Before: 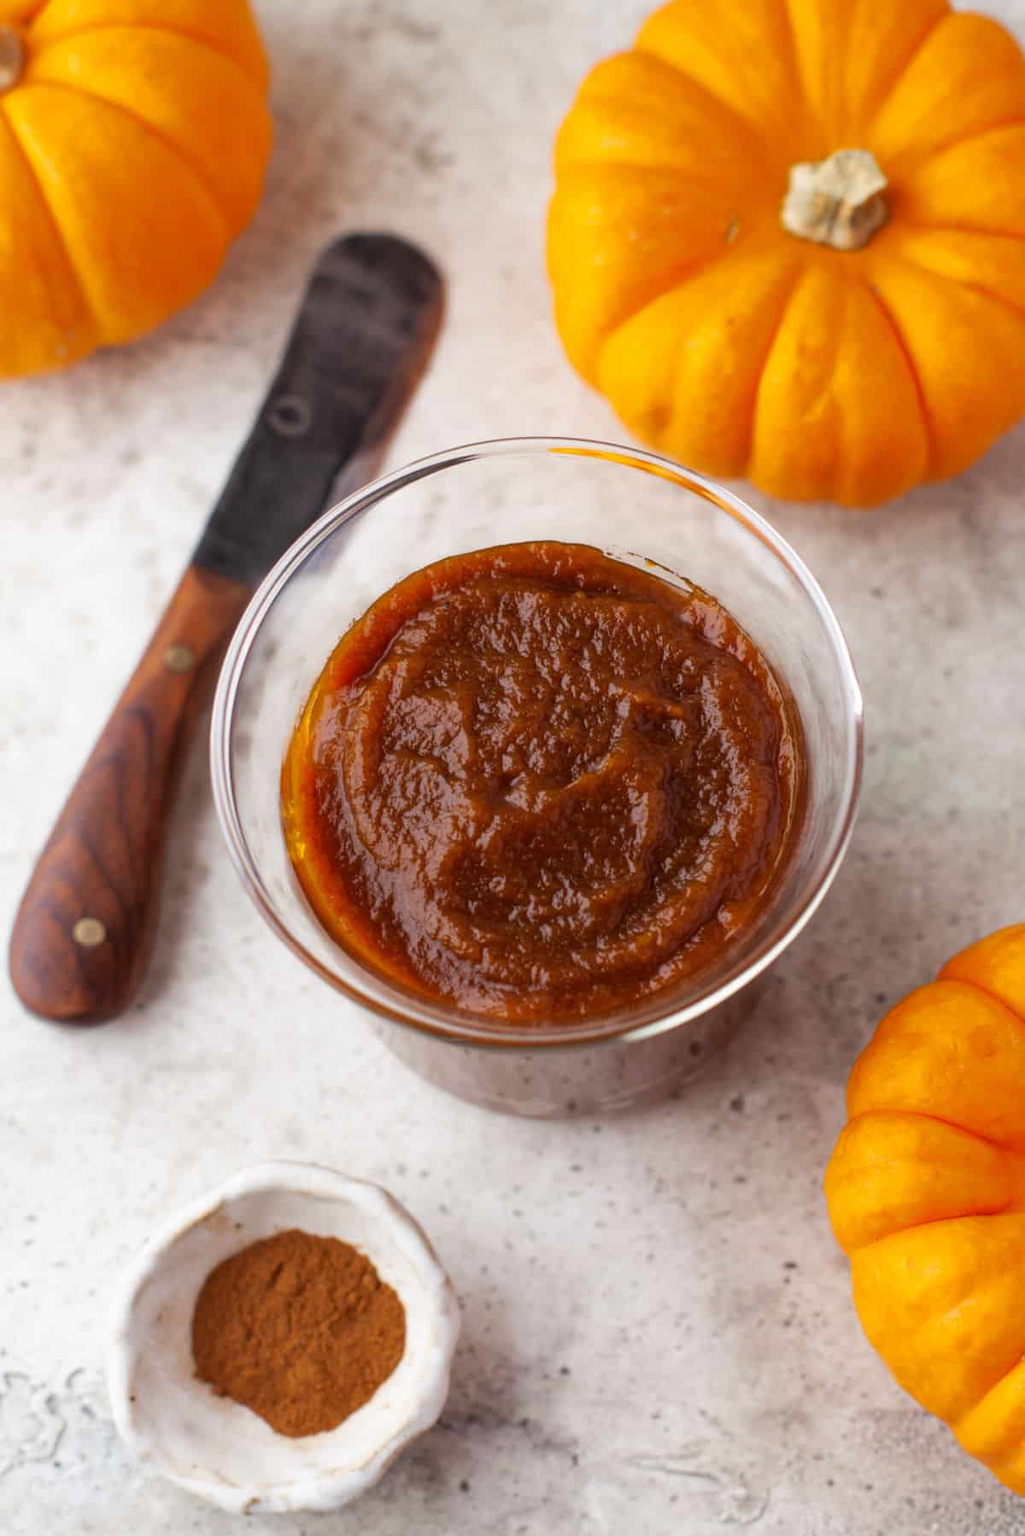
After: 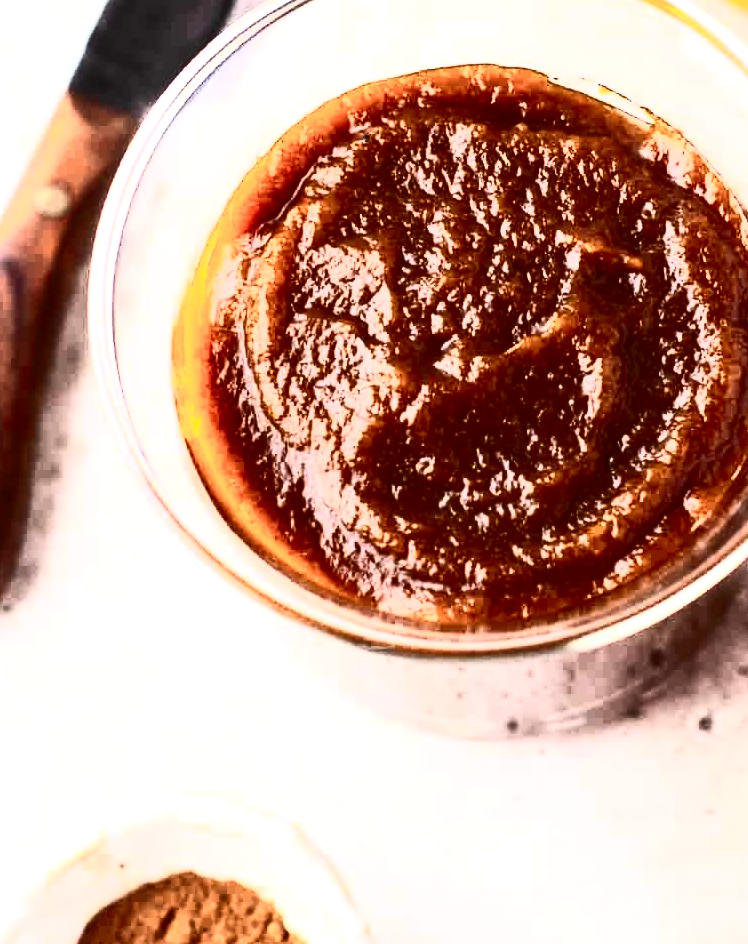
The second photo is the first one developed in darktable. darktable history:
exposure: black level correction 0, exposure 0.891 EV, compensate highlight preservation false
contrast brightness saturation: contrast 0.932, brightness 0.198
crop: left 13.13%, top 31.691%, right 24.535%, bottom 15.825%
